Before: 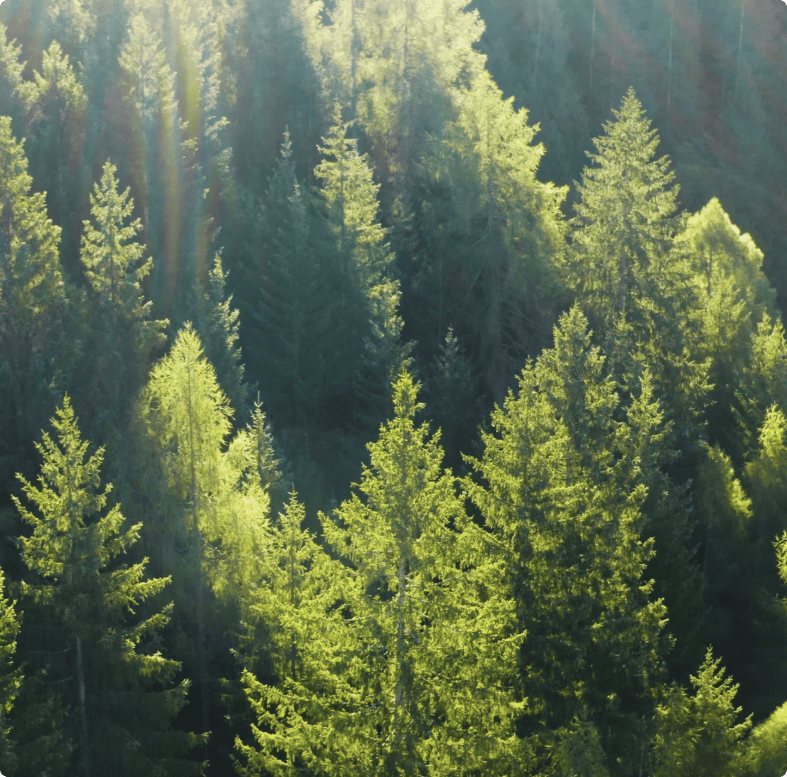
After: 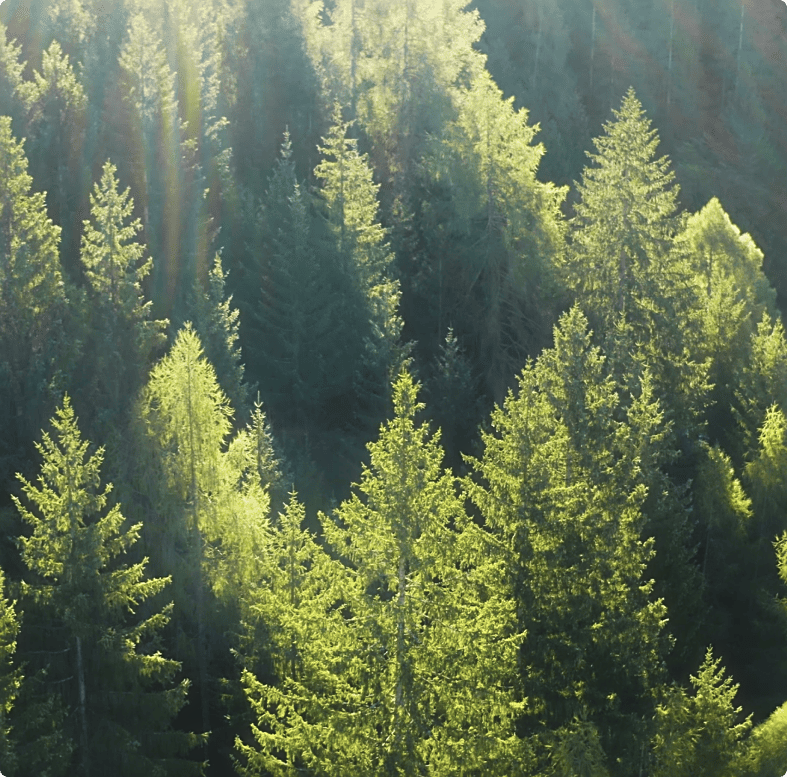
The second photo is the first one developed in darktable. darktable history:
sharpen: on, module defaults
haze removal: strength -0.1, adaptive false
